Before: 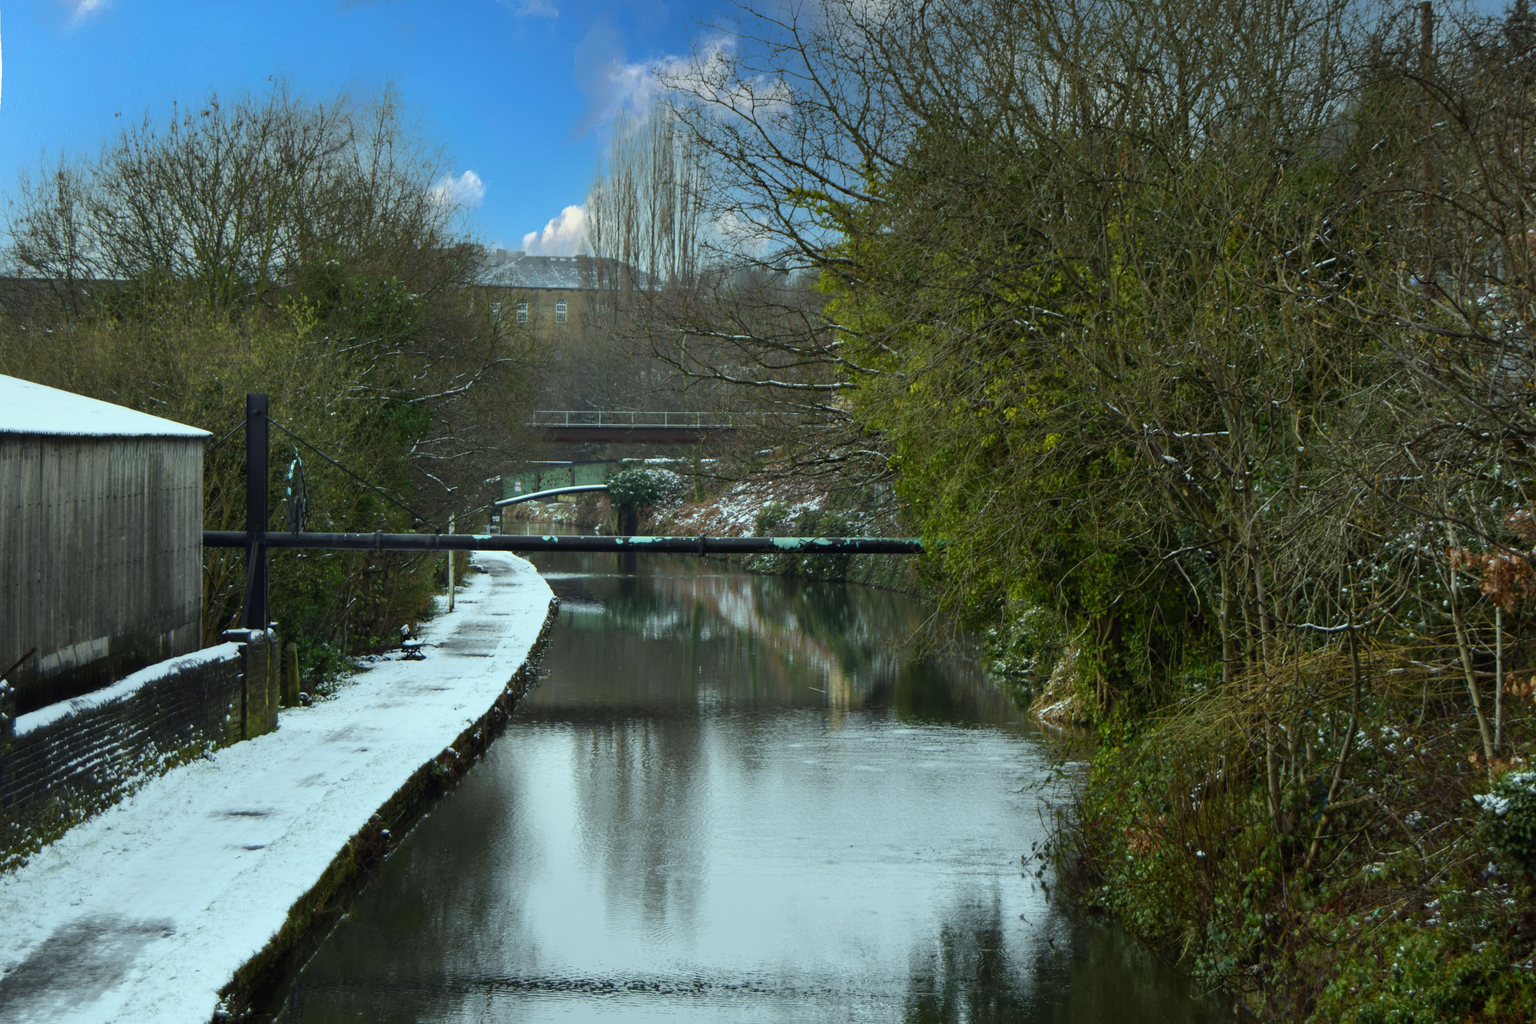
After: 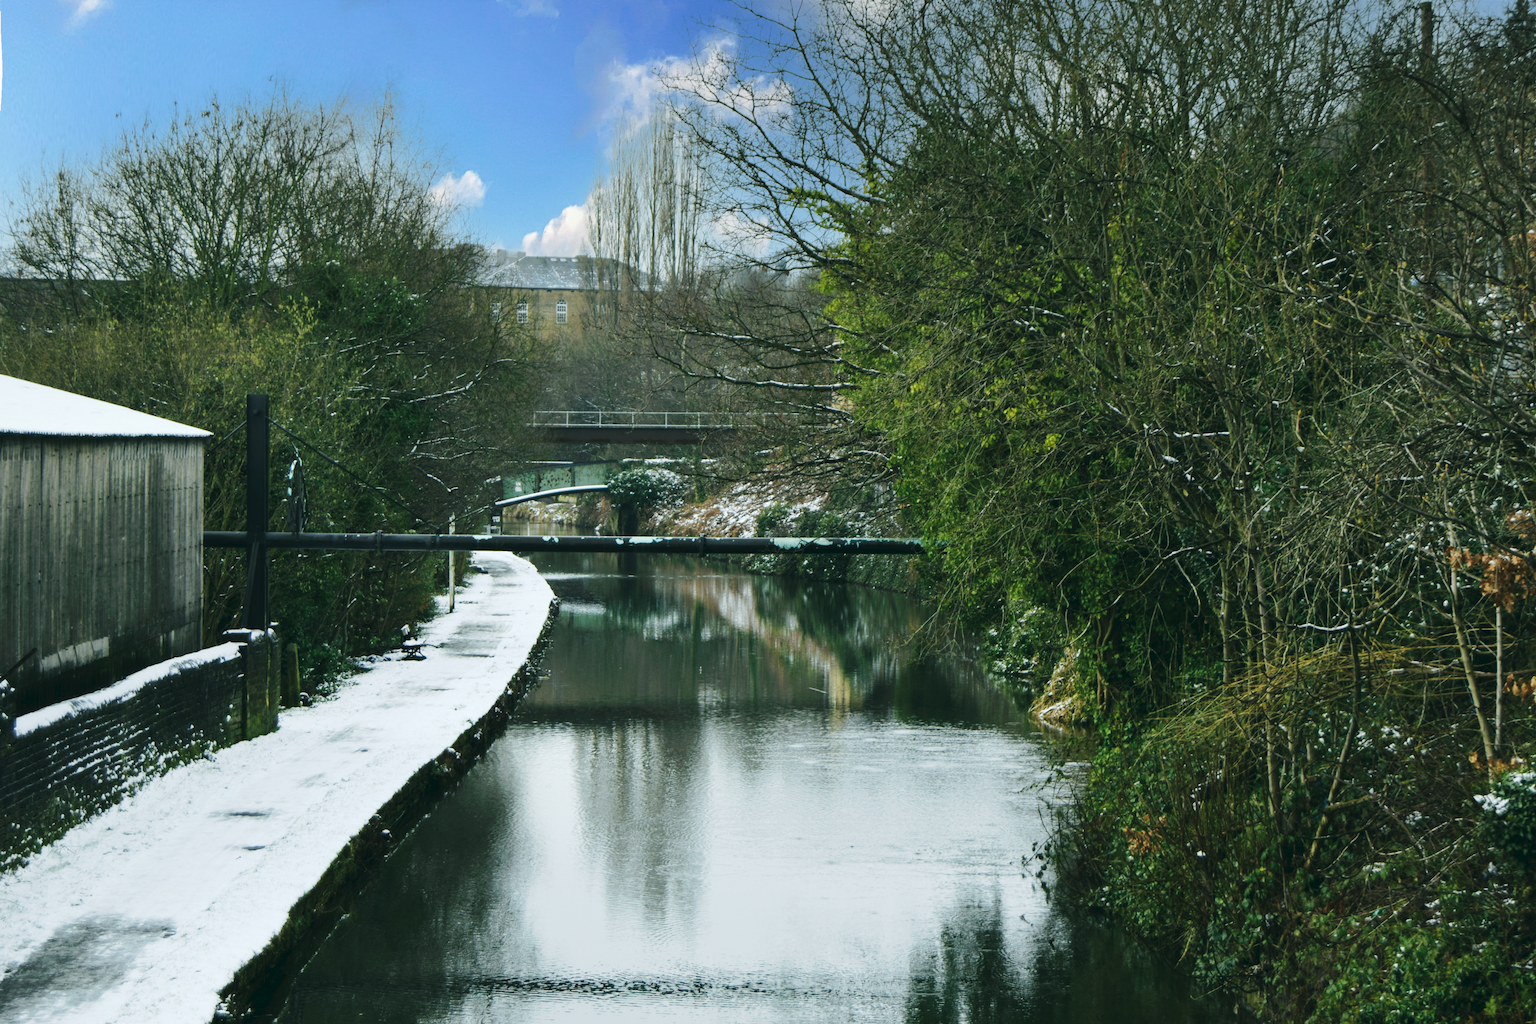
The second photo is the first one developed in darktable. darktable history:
tone curve: curves: ch0 [(0, 0) (0.003, 0.046) (0.011, 0.052) (0.025, 0.059) (0.044, 0.069) (0.069, 0.084) (0.1, 0.107) (0.136, 0.133) (0.177, 0.171) (0.224, 0.216) (0.277, 0.293) (0.335, 0.371) (0.399, 0.481) (0.468, 0.577) (0.543, 0.662) (0.623, 0.749) (0.709, 0.831) (0.801, 0.891) (0.898, 0.942) (1, 1)], preserve colors none
color look up table: target L [99.69, 98.19, 88.68, 93.37, 88.99, 76.46, 70.86, 60.23, 54.64, 56.4, 39.42, 15.38, 201.08, 77.85, 72.07, 67.4, 68.64, 56.78, 57.96, 57.11, 55.33, 53.78, 51.3, 40.89, 41.14, 31.13, 17.11, 97.46, 86.03, 72.41, 71.53, 72.18, 59.88, 55.97, 49.97, 50.36, 41.96, 41.37, 29.65, 30.89, 22.19, 12.32, 5.002, 90.81, 73.84, 60.78, 48.45, 38.37, 32.91], target a [-12.61, -30.96, -19.28, -38.52, -12.58, -32.41, -9.432, -34.61, -23.6, -6.831, -19.97, -22.7, 0, 17.96, 17.27, 33.81, 2.146, 42.85, 38.24, 25.9, 25.99, 41.4, 56.89, 55.63, 6.809, 34.48, 26.22, 11.26, 20.77, 10.22, 1.171, 43.29, 57.43, 19.78, 9.709, 52.47, 14.04, 47.59, -3.186, 38.14, 29.44, 22.35, 1.603, -33.16, -22.83, -7.73, -24.01, 0.558, -14.12], target b [19.48, 50.6, 14.24, 39.01, 50.22, 15.31, 8.139, 32.04, 29.32, 25.52, 12.64, 12.67, -0.001, 21.06, 61.57, 21.29, 64.03, 37.15, 56.02, 16.5, 51.46, 32.92, 21.17, 51.32, 39.57, 41.1, 17.76, -5.757, -12.93, -9.295, 2.66, -30.01, -21.96, -31.85, -59.41, -11.03, -8.079, -34.93, 0.964, -62.31, -11.91, -40.48, -18.67, -1.547, -0.584, -42.37, -17.51, -42.4, -11.28], num patches 49
